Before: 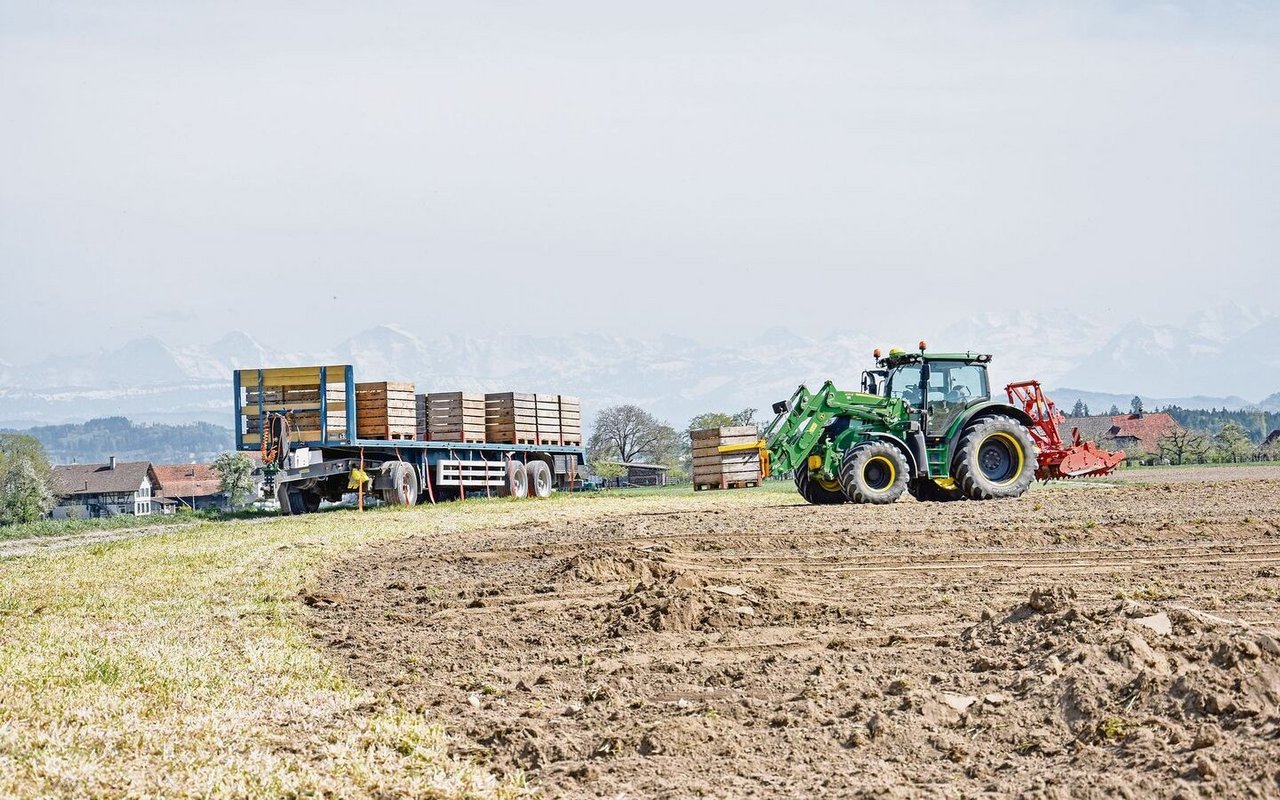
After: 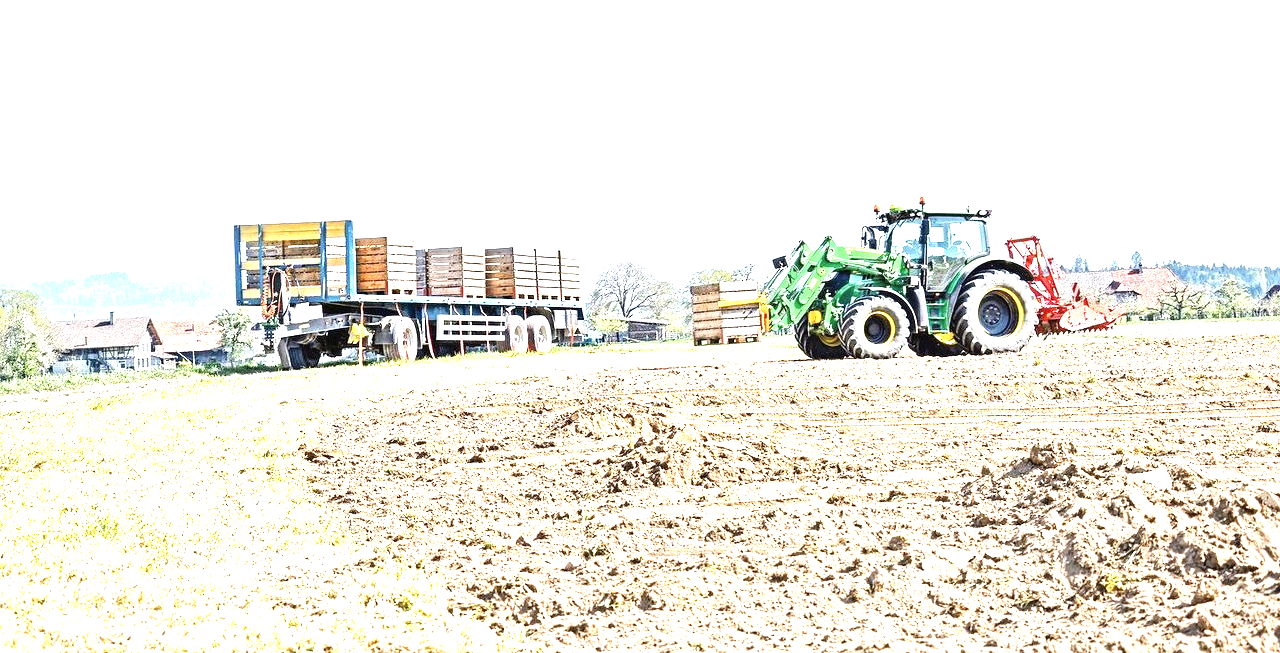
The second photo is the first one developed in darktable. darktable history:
contrast brightness saturation: saturation -0.064
crop and rotate: top 18.351%
tone equalizer: -8 EV -0.76 EV, -7 EV -0.674 EV, -6 EV -0.621 EV, -5 EV -0.377 EV, -3 EV 0.394 EV, -2 EV 0.6 EV, -1 EV 0.693 EV, +0 EV 0.78 EV
exposure: black level correction 0, exposure 1 EV, compensate exposure bias true, compensate highlight preservation false
